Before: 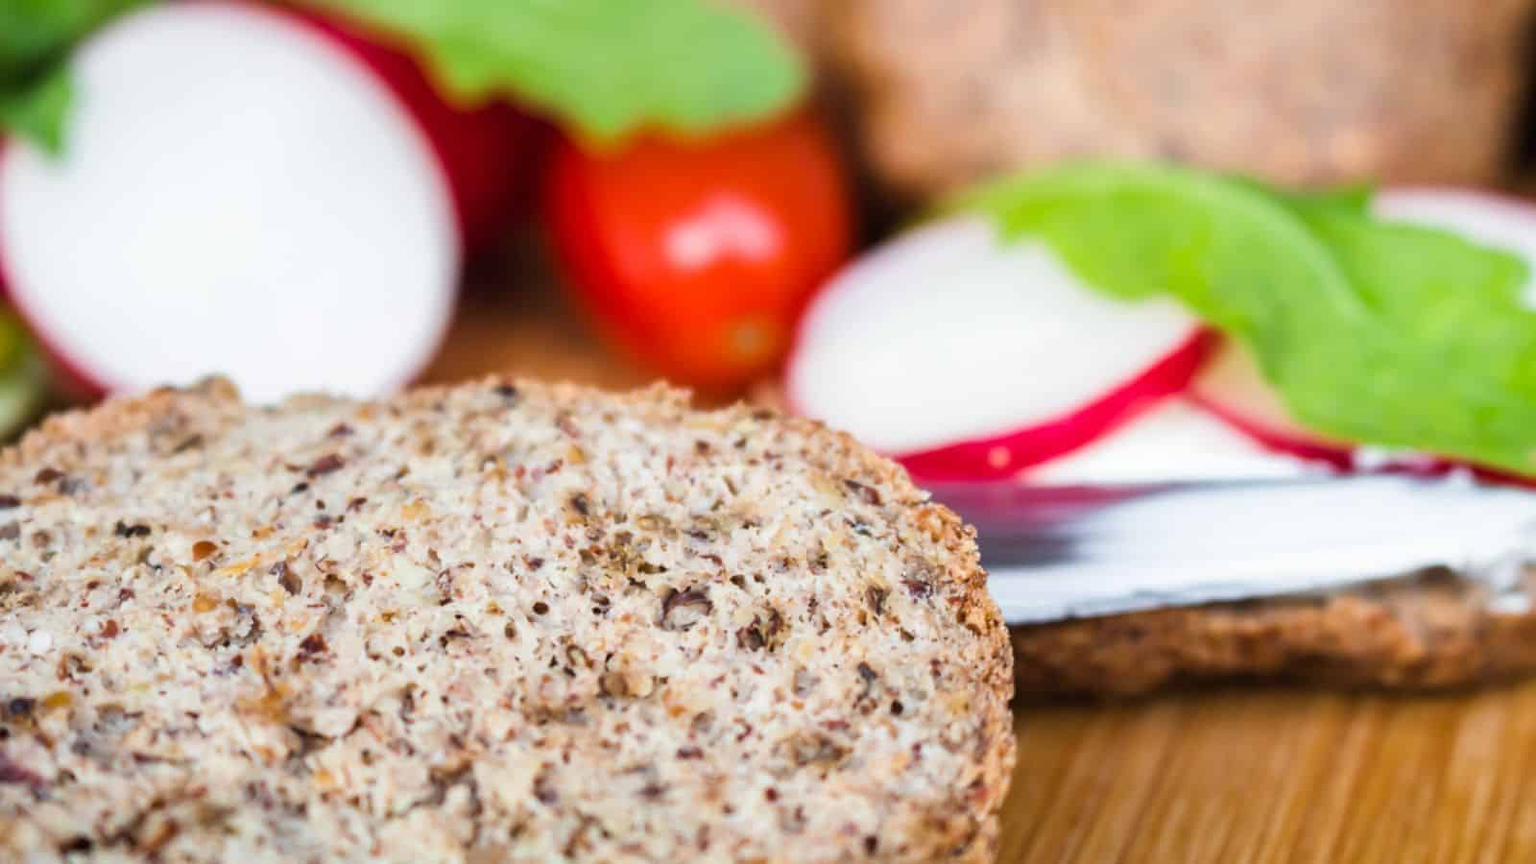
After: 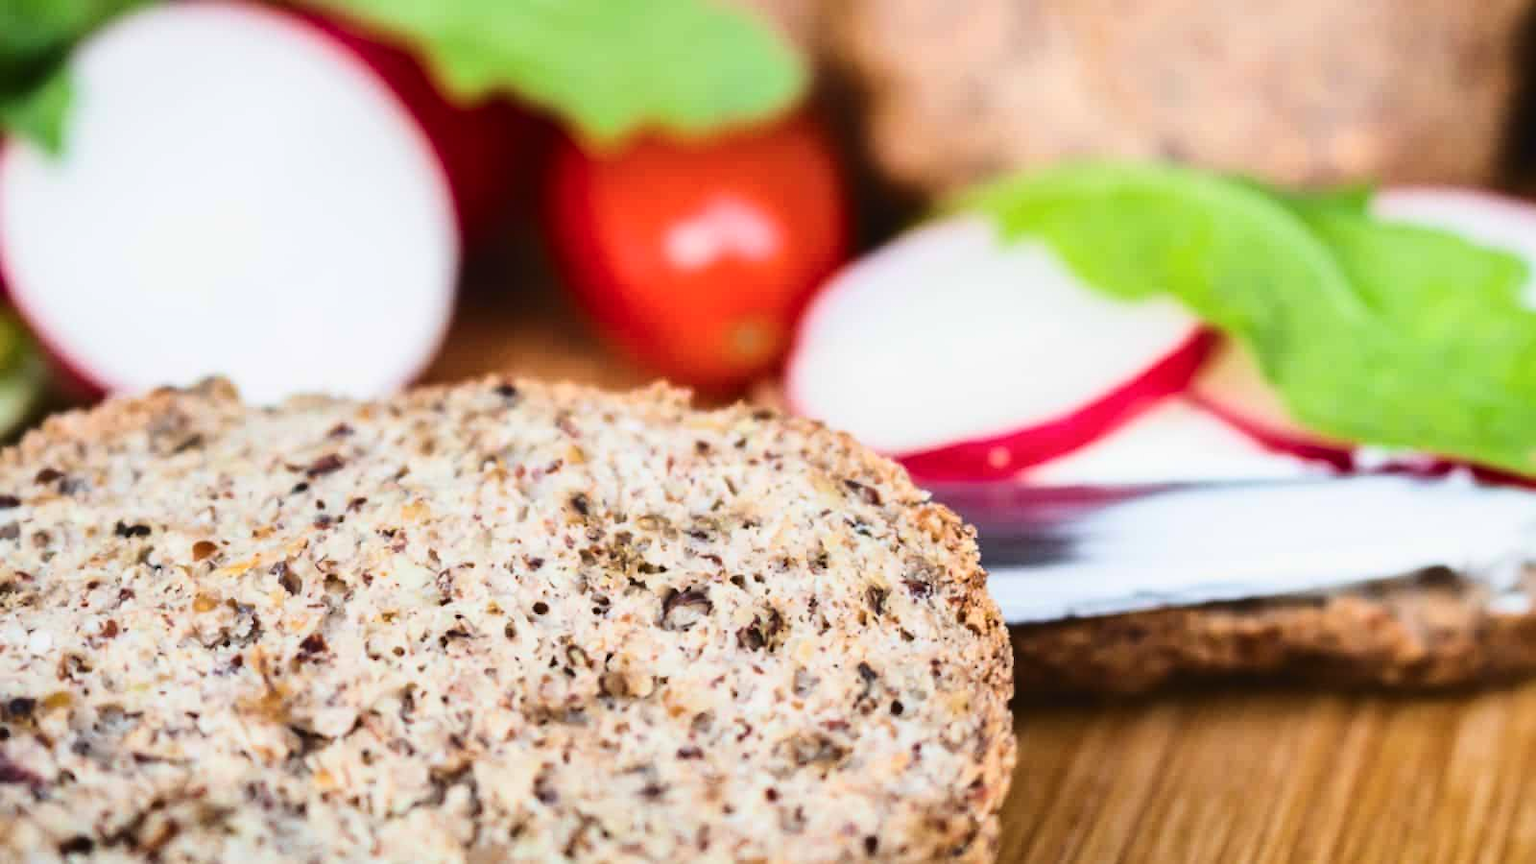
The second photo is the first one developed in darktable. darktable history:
exposure: black level correction -0.009, exposure 0.072 EV, compensate highlight preservation false
contrast brightness saturation: contrast 0.285
shadows and highlights: shadows -20.6, white point adjustment -1.96, highlights -35
